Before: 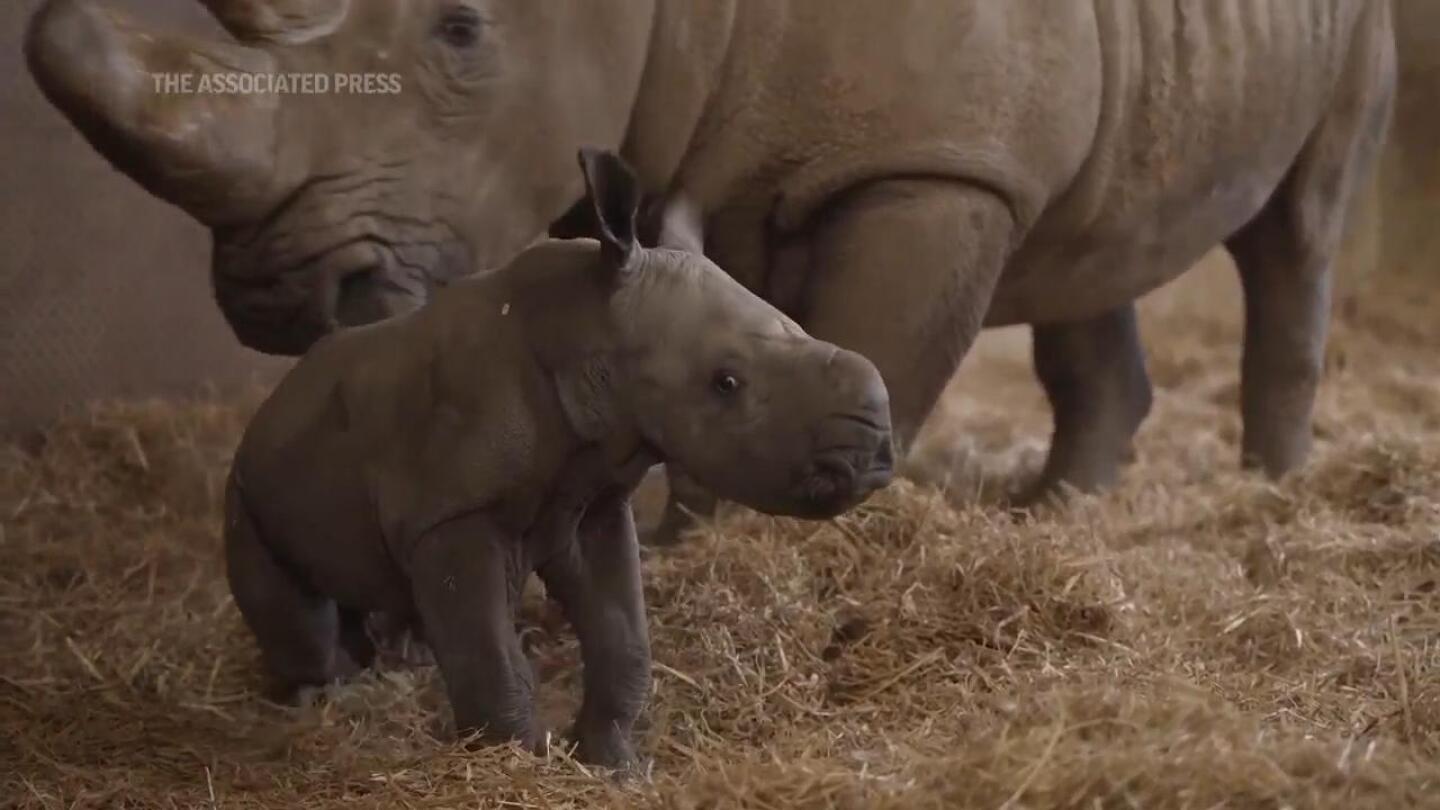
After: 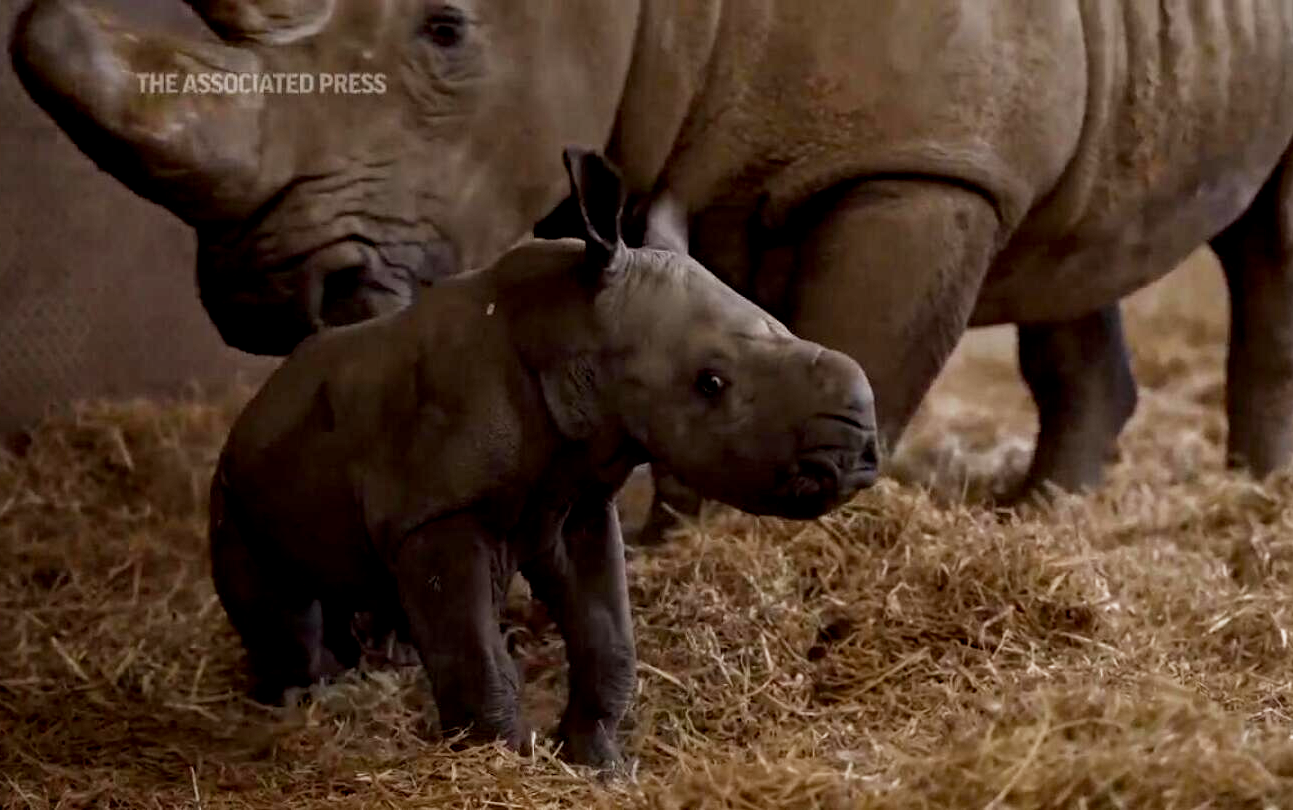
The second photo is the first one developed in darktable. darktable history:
local contrast: on, module defaults
filmic rgb: middle gray luminance 22%, black relative exposure -14.01 EV, white relative exposure 2.95 EV, target black luminance 0%, hardness 8.75, latitude 59.83%, contrast 1.205, highlights saturation mix 4.81%, shadows ↔ highlights balance 41.6%, add noise in highlights 0, preserve chrominance no, color science v3 (2019), use custom middle-gray values true, contrast in highlights soft
crop and rotate: left 1.111%, right 9.031%
haze removal: compatibility mode true, adaptive false
exposure: black level correction 0.003, exposure 0.384 EV, compensate exposure bias true, compensate highlight preservation false
